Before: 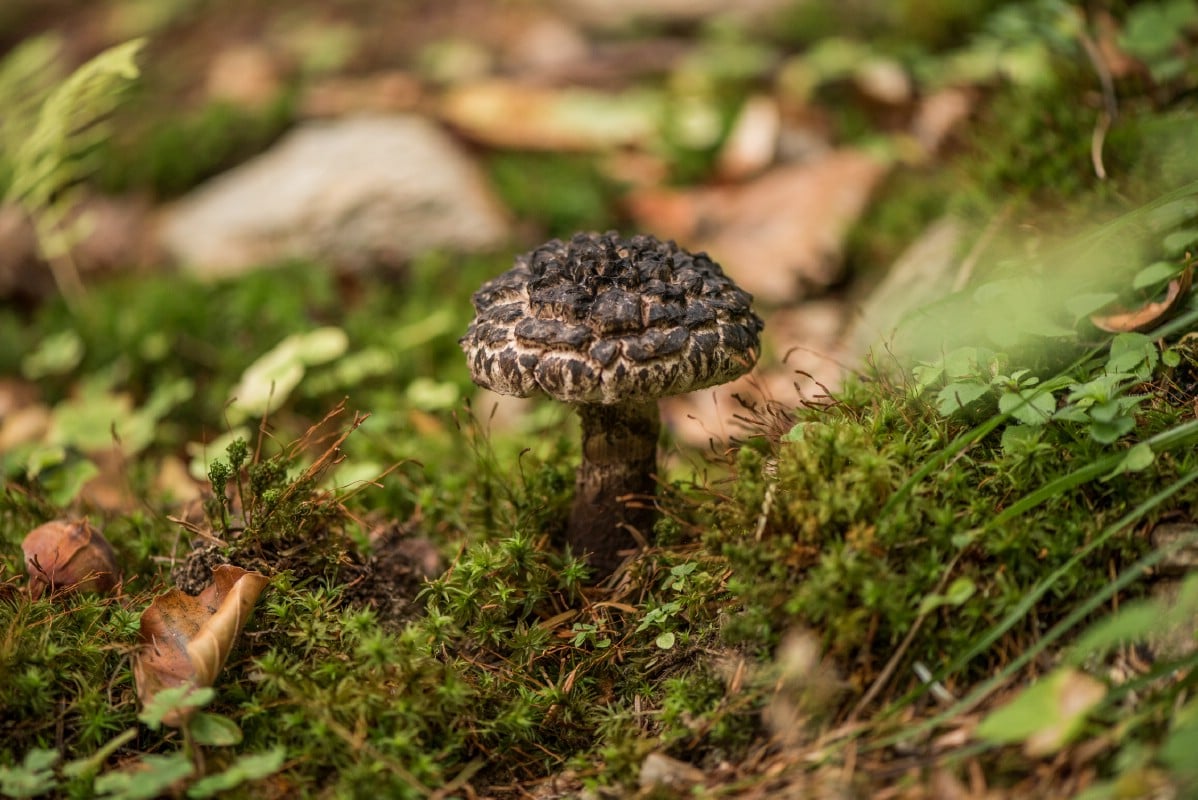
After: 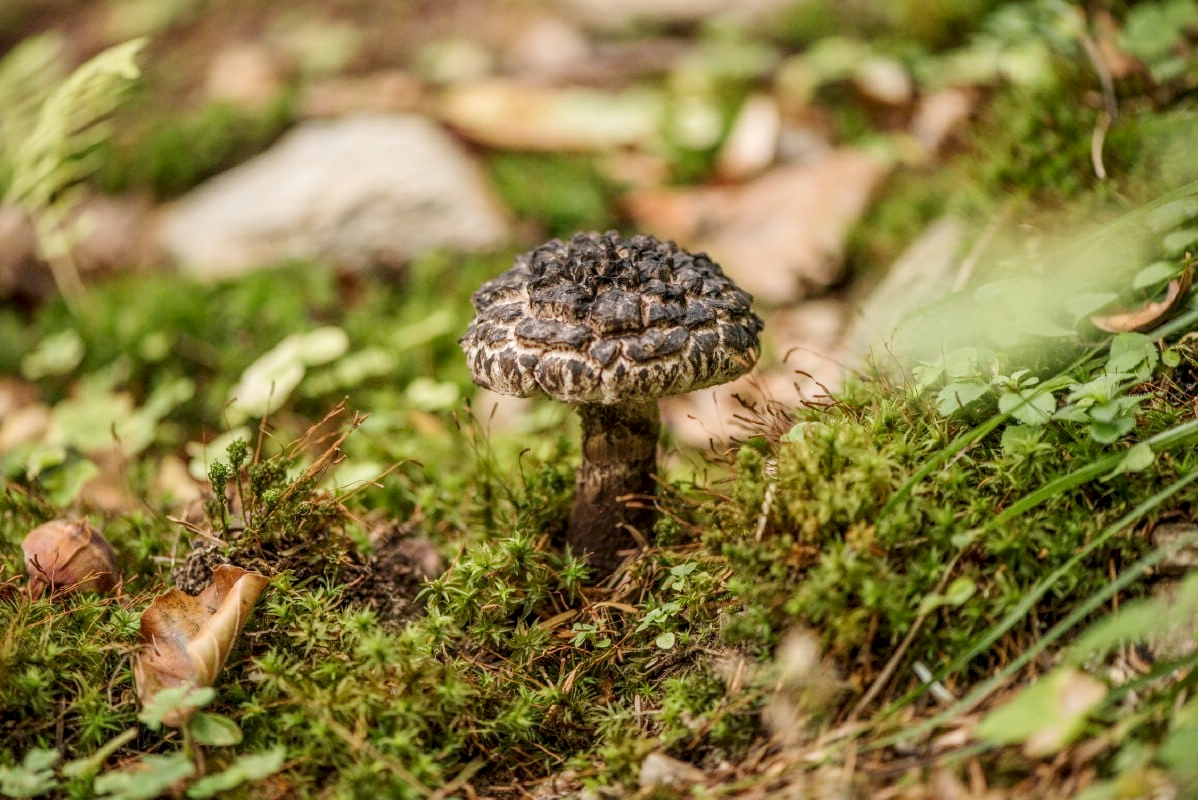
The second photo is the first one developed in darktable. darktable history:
local contrast: on, module defaults
base curve: curves: ch0 [(0, 0) (0.158, 0.273) (0.879, 0.895) (1, 1)], preserve colors none
